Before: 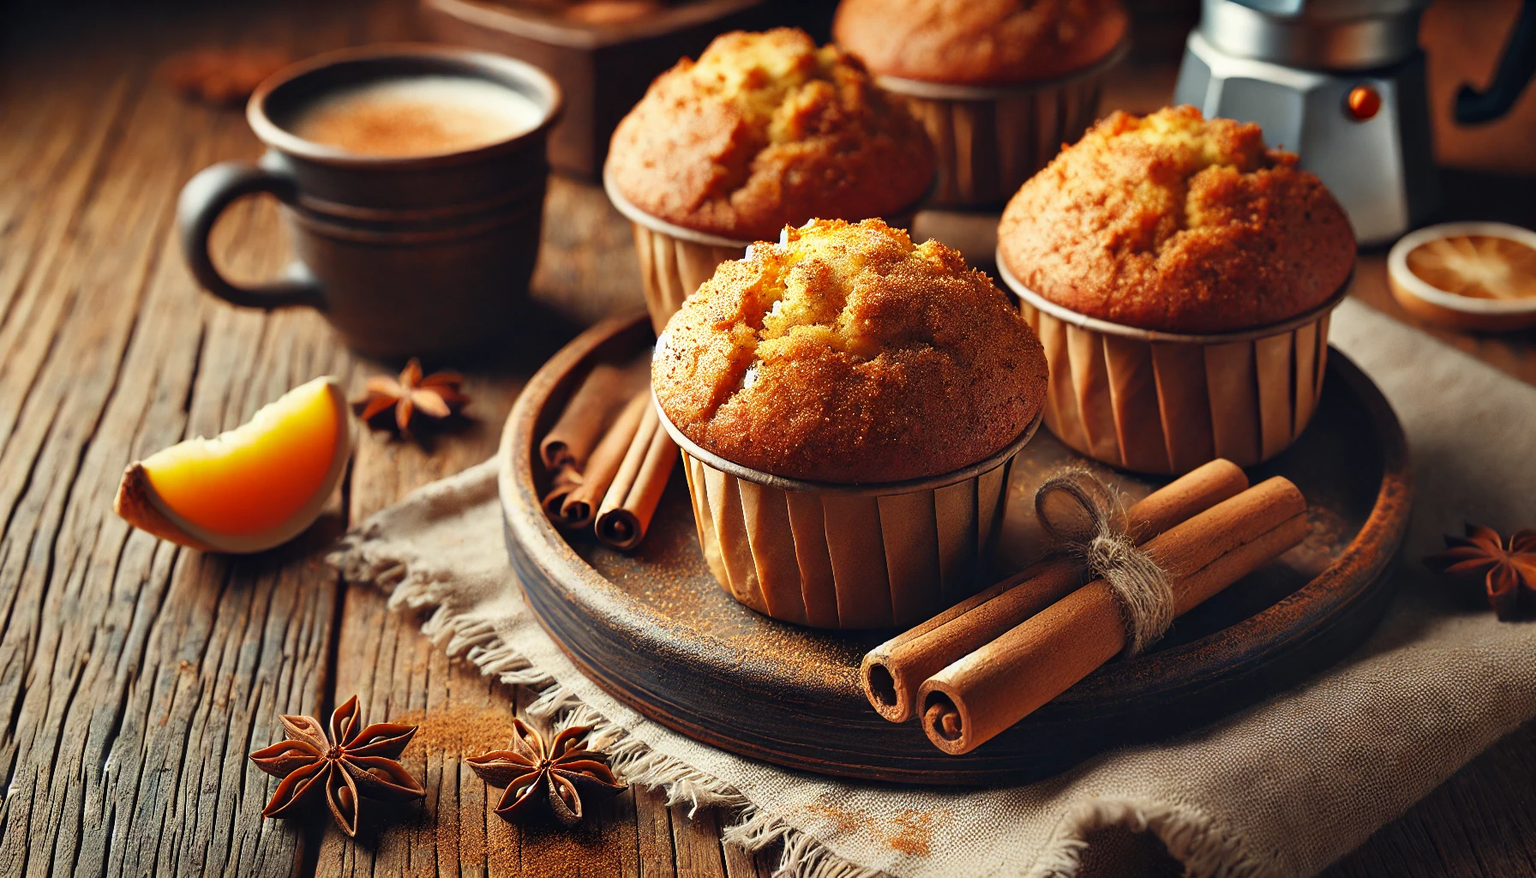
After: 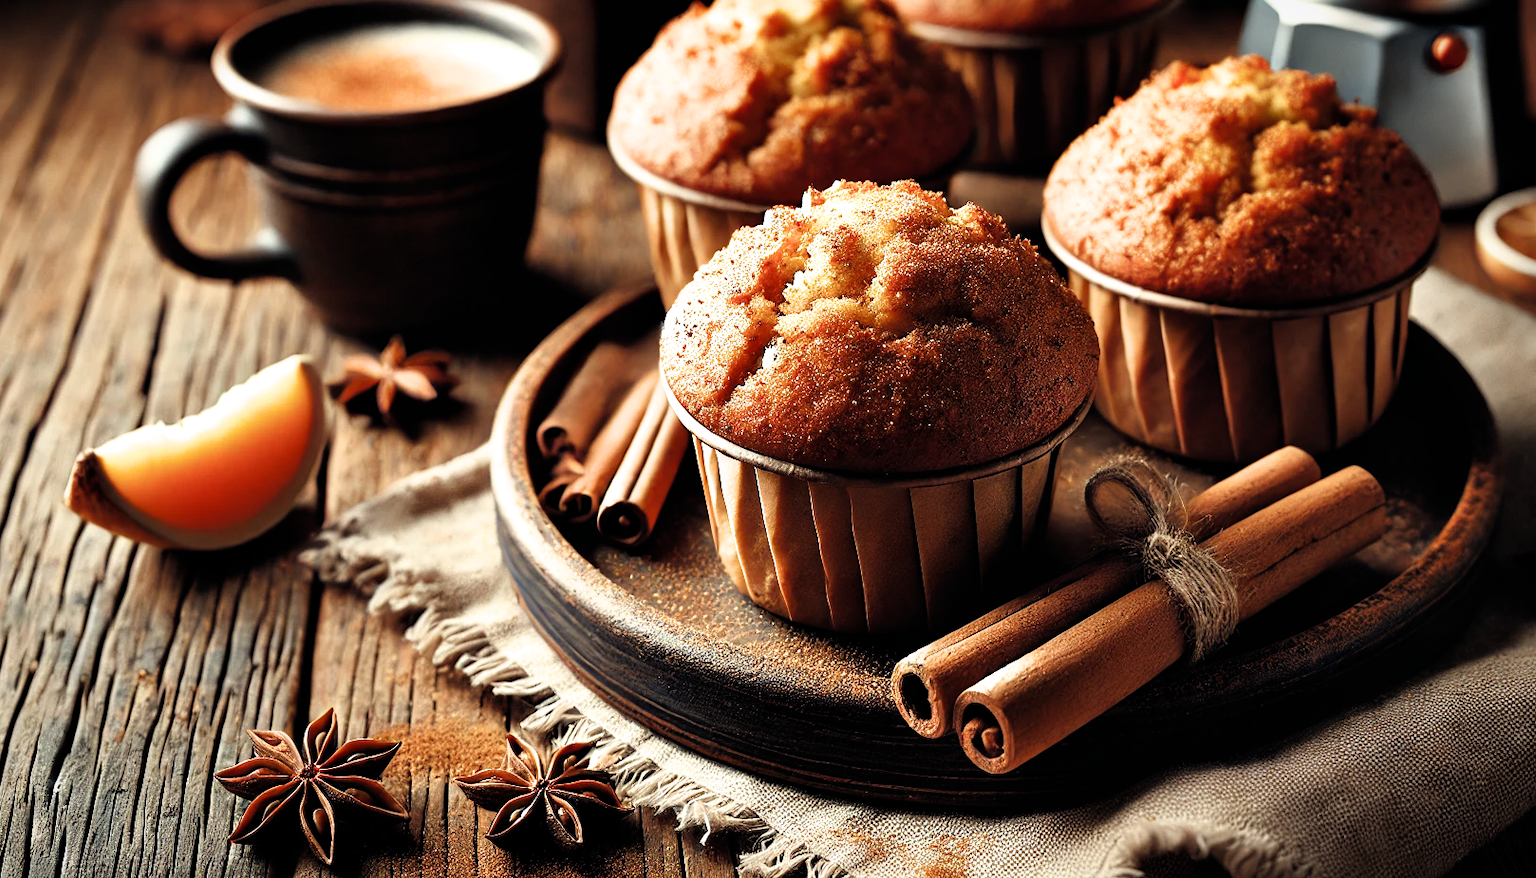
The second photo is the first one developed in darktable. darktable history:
crop: left 3.666%, top 6.385%, right 6.005%, bottom 3.222%
filmic rgb: black relative exposure -8.29 EV, white relative exposure 2.2 EV, target white luminance 99.983%, hardness 7.17, latitude 75.18%, contrast 1.323, highlights saturation mix -2.04%, shadows ↔ highlights balance 30.38%
vignetting: fall-off start 97.45%, fall-off radius 99.65%, width/height ratio 1.372, unbound false
